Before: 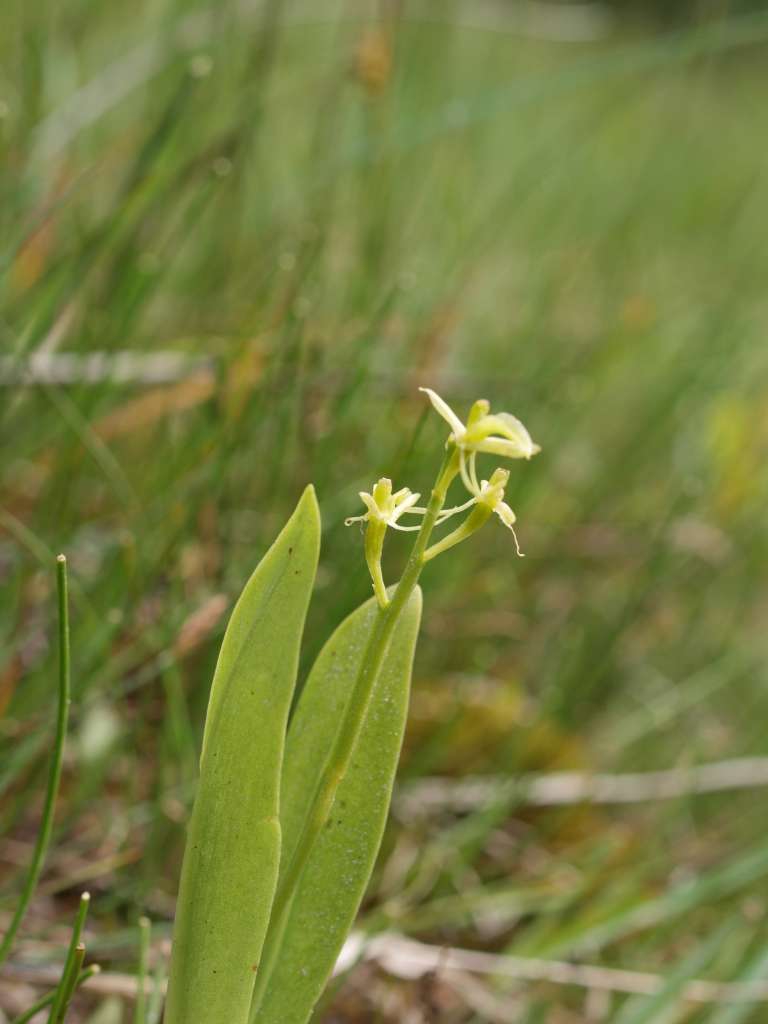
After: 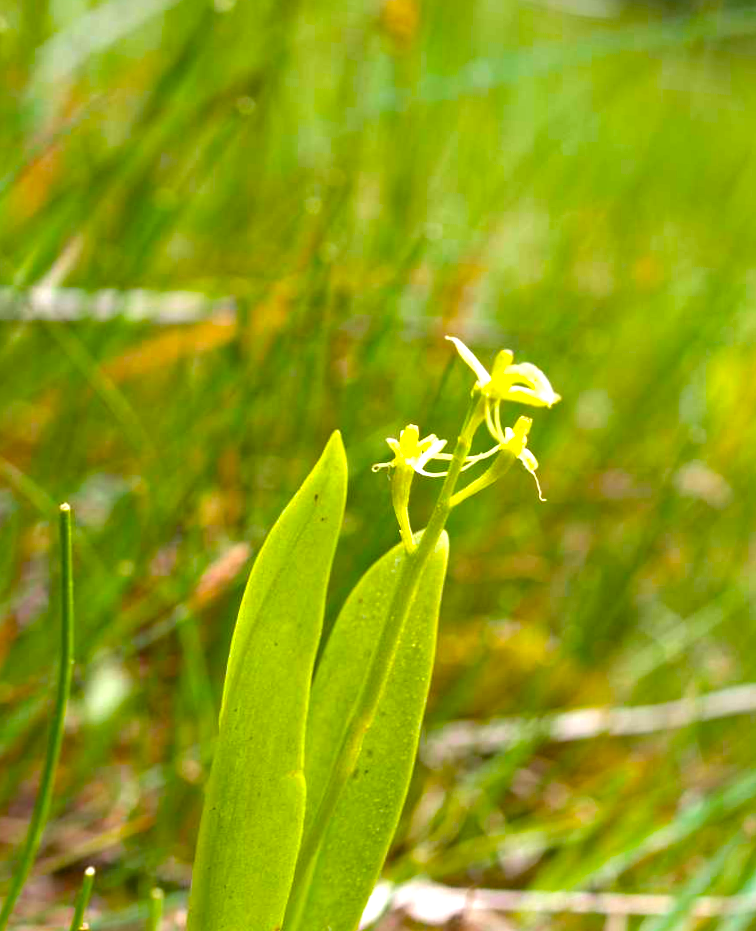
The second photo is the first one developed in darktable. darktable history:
white balance: red 0.984, blue 1.059
color balance rgb: linear chroma grading › global chroma 10%, perceptual saturation grading › global saturation 40%, perceptual brilliance grading › global brilliance 30%, global vibrance 20%
rotate and perspective: rotation -0.013°, lens shift (vertical) -0.027, lens shift (horizontal) 0.178, crop left 0.016, crop right 0.989, crop top 0.082, crop bottom 0.918
